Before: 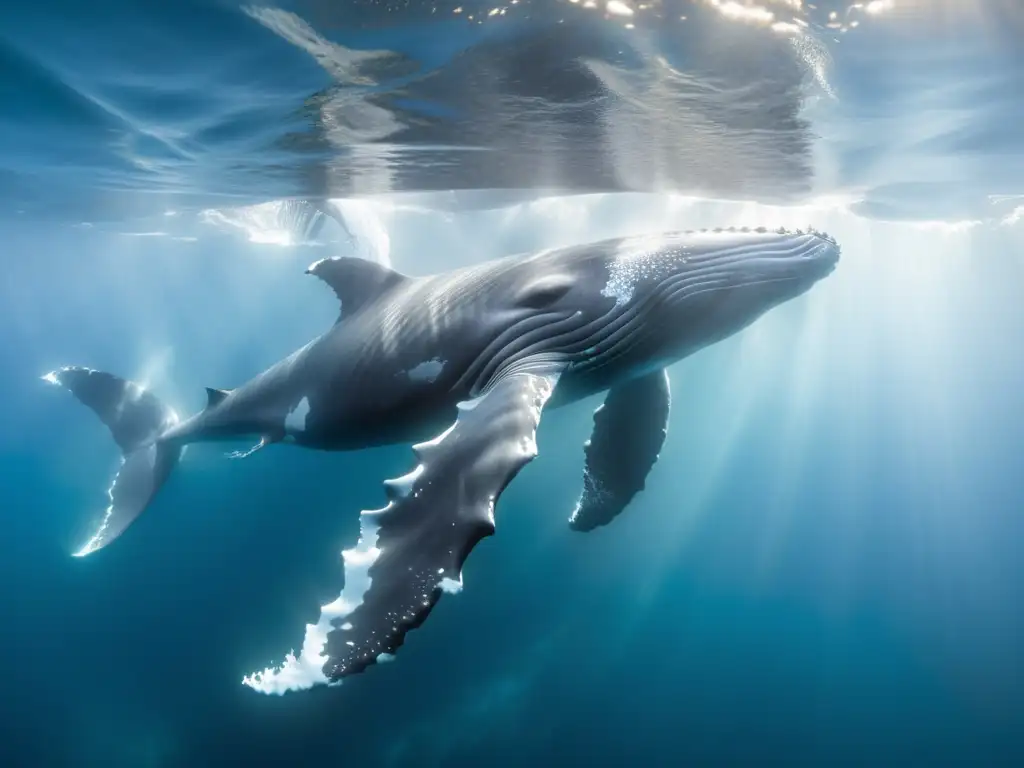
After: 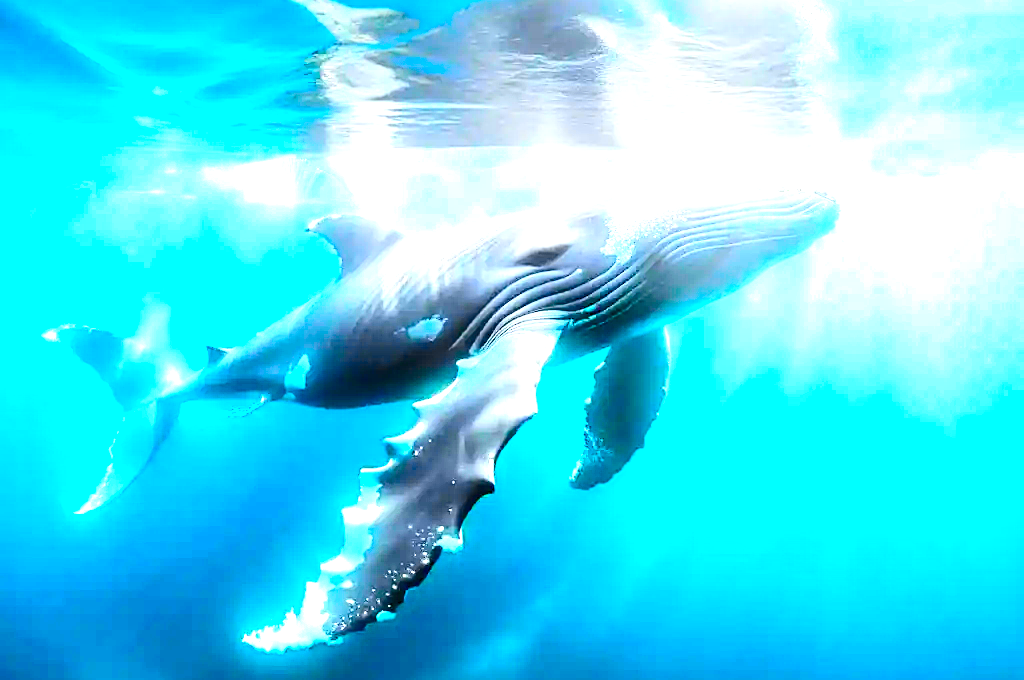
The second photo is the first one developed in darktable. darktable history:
crop and rotate: top 5.596%, bottom 5.844%
exposure: black level correction 0.001, exposure 1.73 EV, compensate exposure bias true
contrast brightness saturation: contrast 0.167, saturation 0.321
local contrast: mode bilateral grid, contrast 19, coarseness 50, detail 132%, midtone range 0.2
tone curve: curves: ch0 [(0, 0) (0.071, 0.06) (0.253, 0.242) (0.437, 0.498) (0.55, 0.644) (0.657, 0.749) (0.823, 0.876) (1, 0.99)]; ch1 [(0, 0) (0.346, 0.307) (0.408, 0.369) (0.453, 0.457) (0.476, 0.489) (0.502, 0.493) (0.521, 0.515) (0.537, 0.531) (0.612, 0.641) (0.676, 0.728) (1, 1)]; ch2 [(0, 0) (0.346, 0.34) (0.434, 0.46) (0.485, 0.494) (0.5, 0.494) (0.511, 0.504) (0.537, 0.551) (0.579, 0.599) (0.625, 0.686) (1, 1)], color space Lab, independent channels, preserve colors none
sharpen: amount 0.753
color balance rgb: global offset › luminance -0.385%, perceptual saturation grading › global saturation 14.926%, global vibrance 20%
